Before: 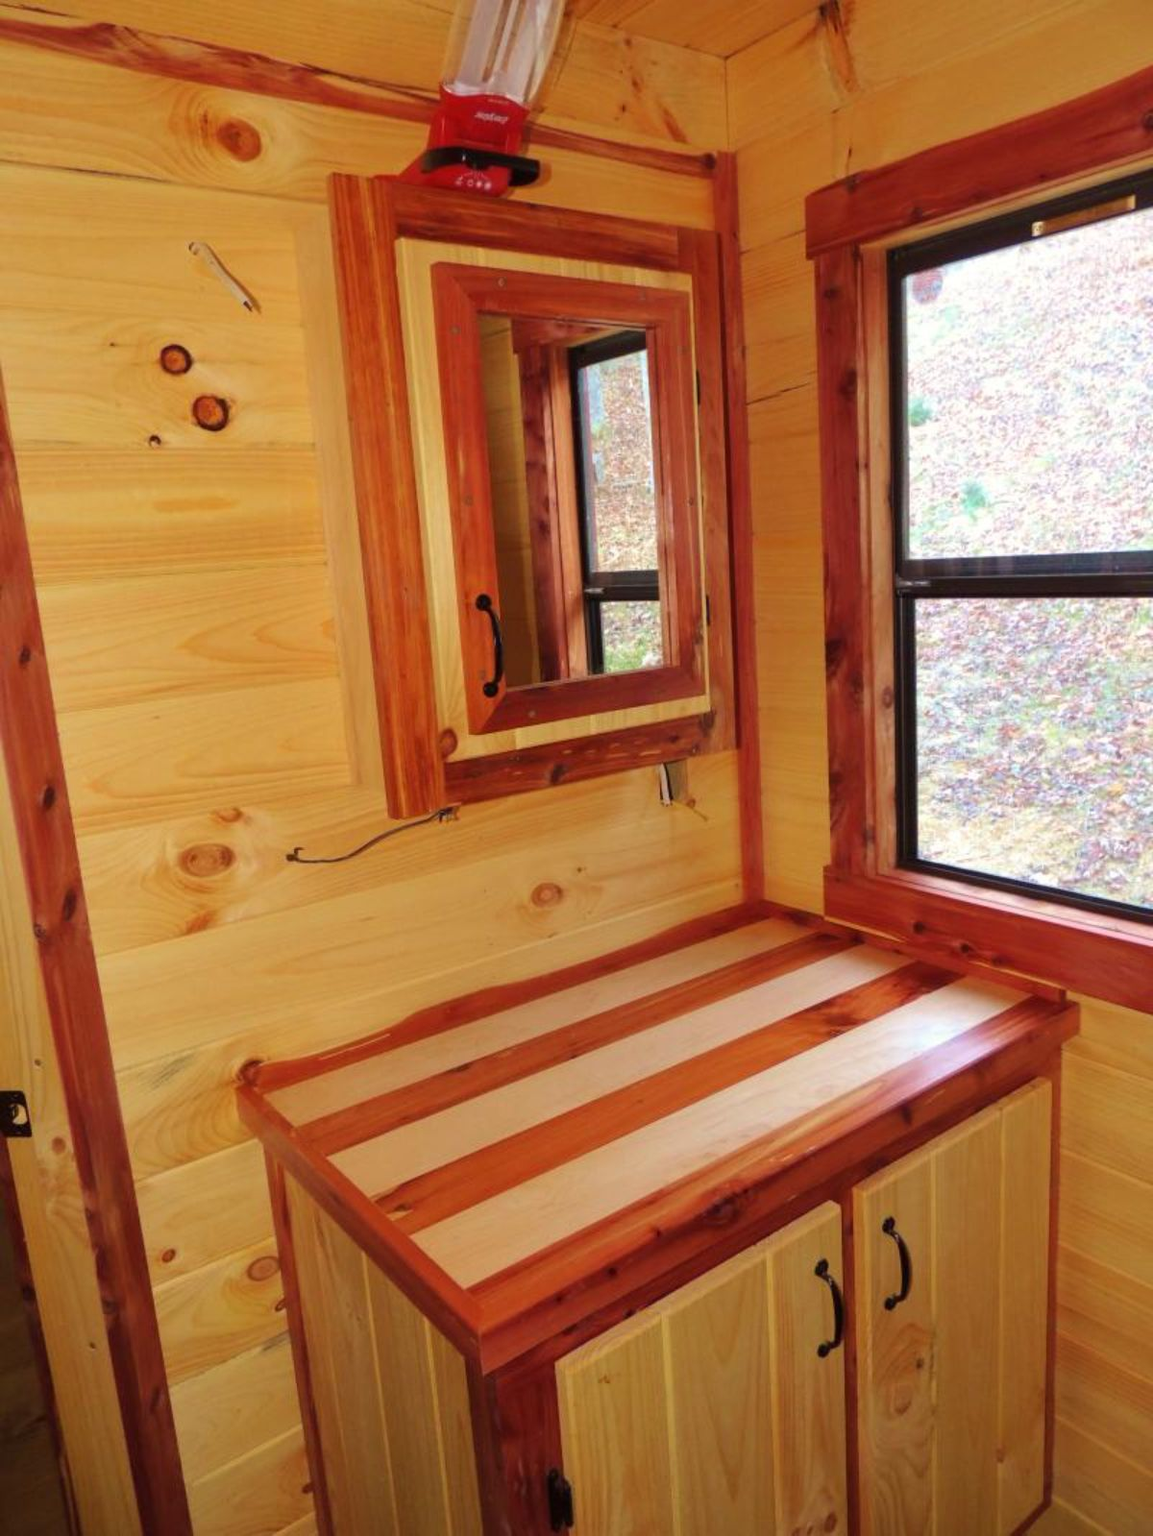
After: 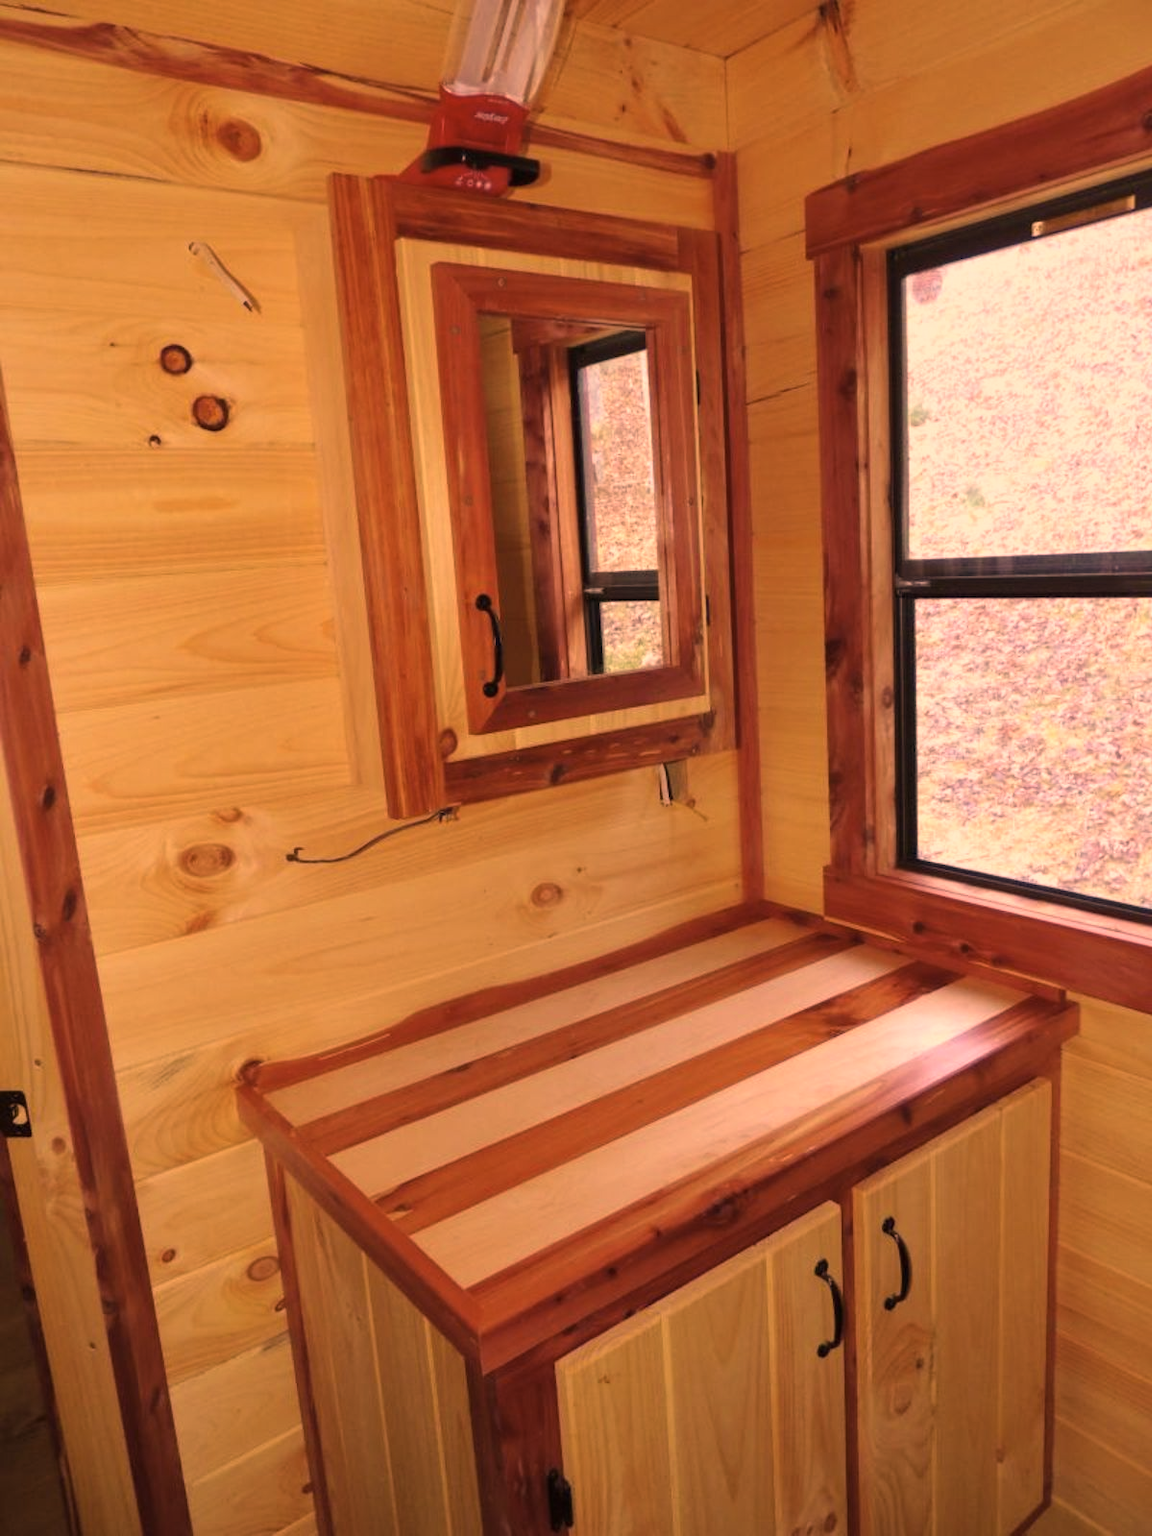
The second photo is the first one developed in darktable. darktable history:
color correction: highlights a* 39.53, highlights b* 39.64, saturation 0.692
